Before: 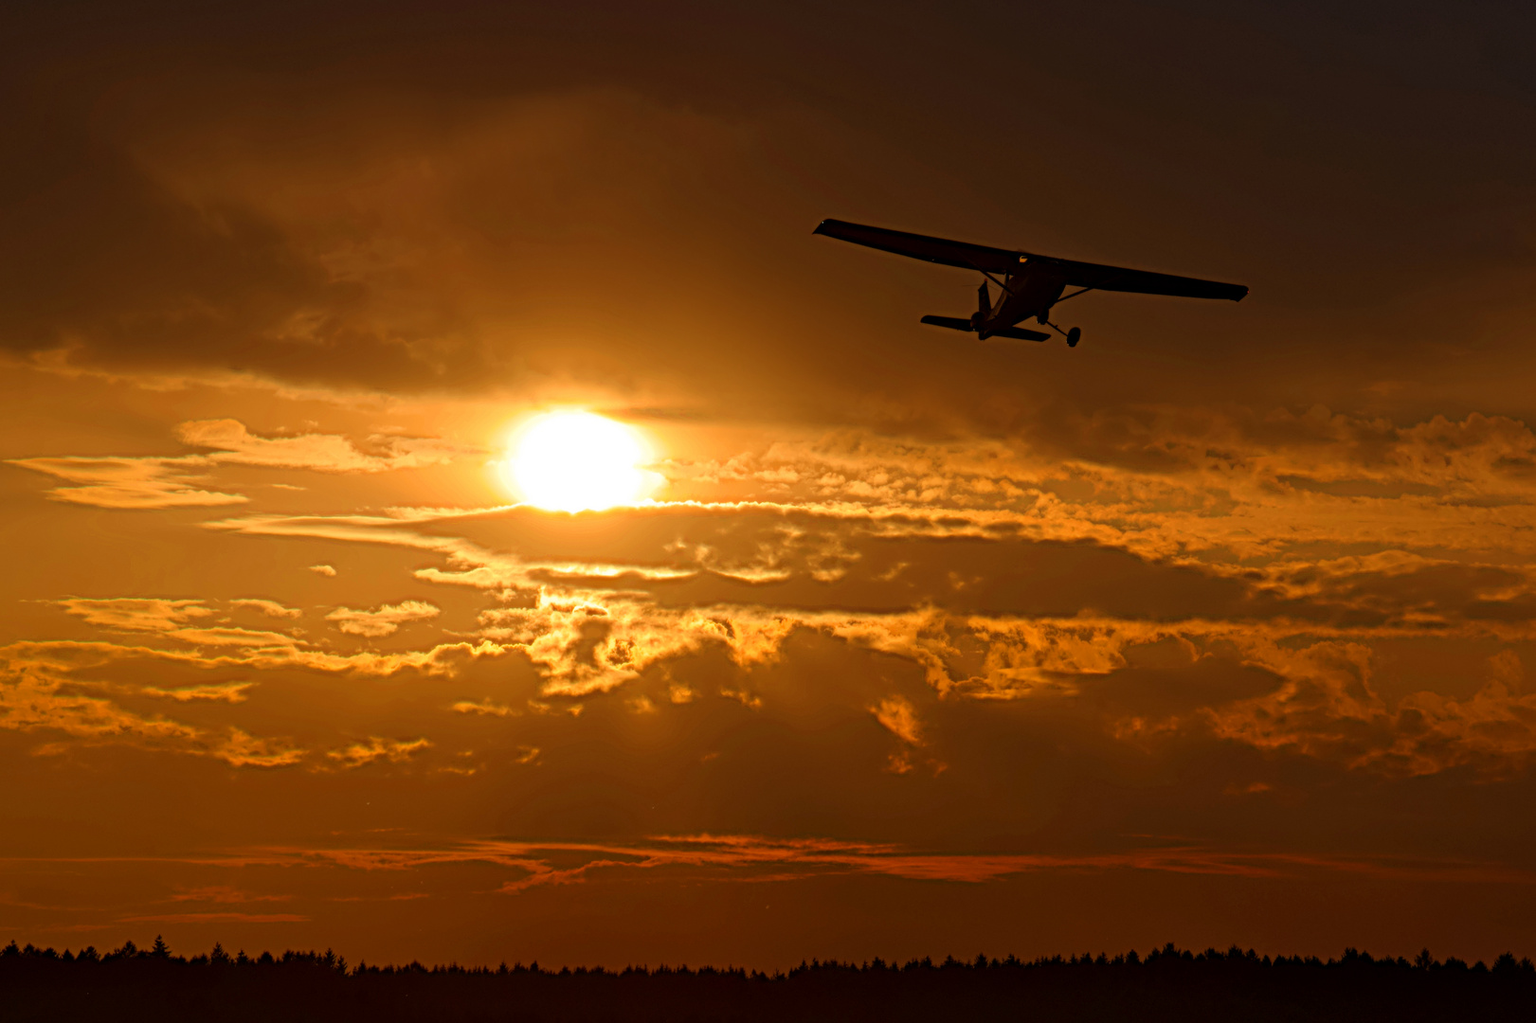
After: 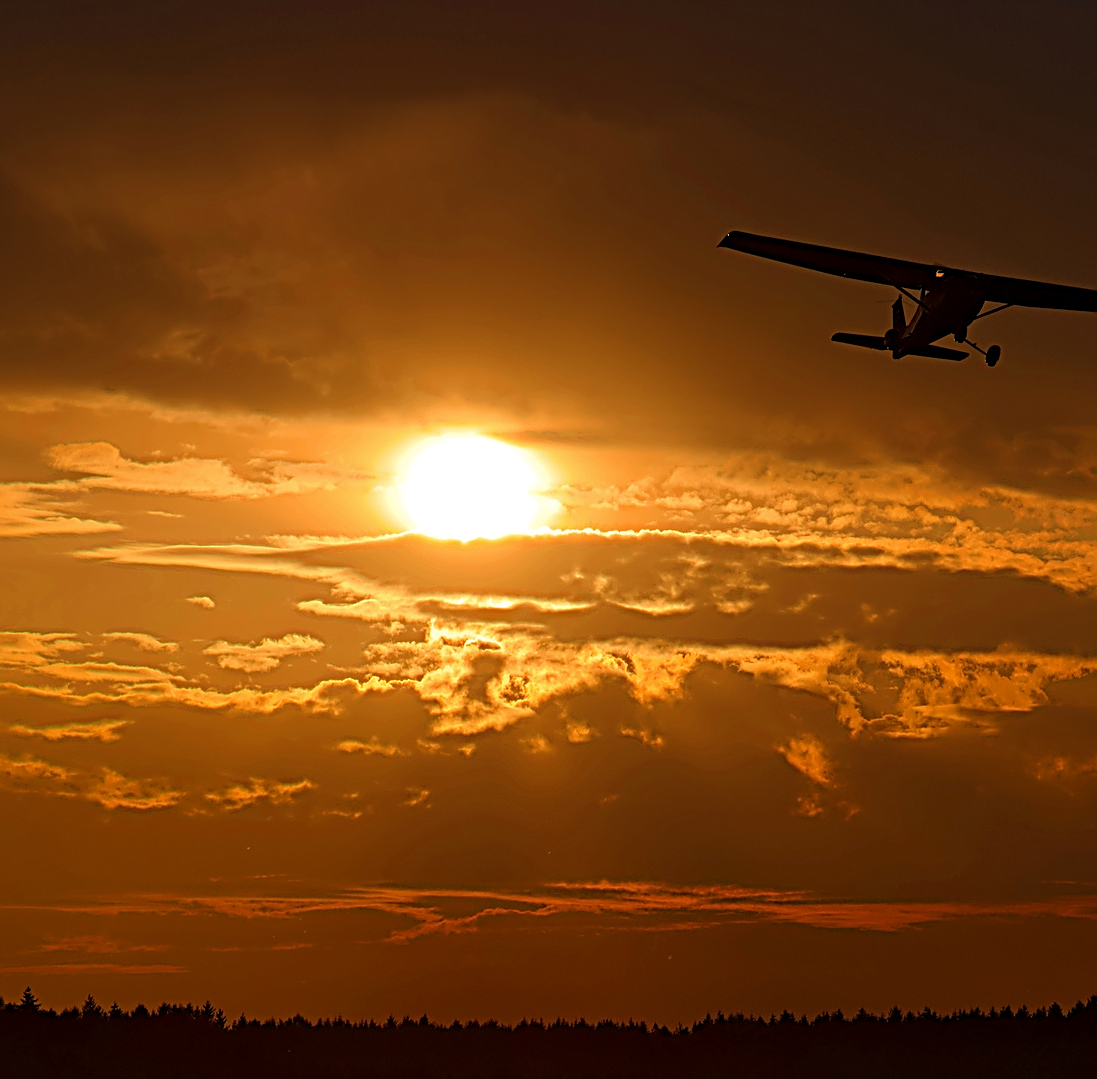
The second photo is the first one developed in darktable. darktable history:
sharpen: radius 1.404, amount 1.267, threshold 0.637
tone equalizer: -8 EV 0.083 EV, edges refinement/feathering 500, mask exposure compensation -1.57 EV, preserve details no
crop and rotate: left 8.75%, right 23.515%
